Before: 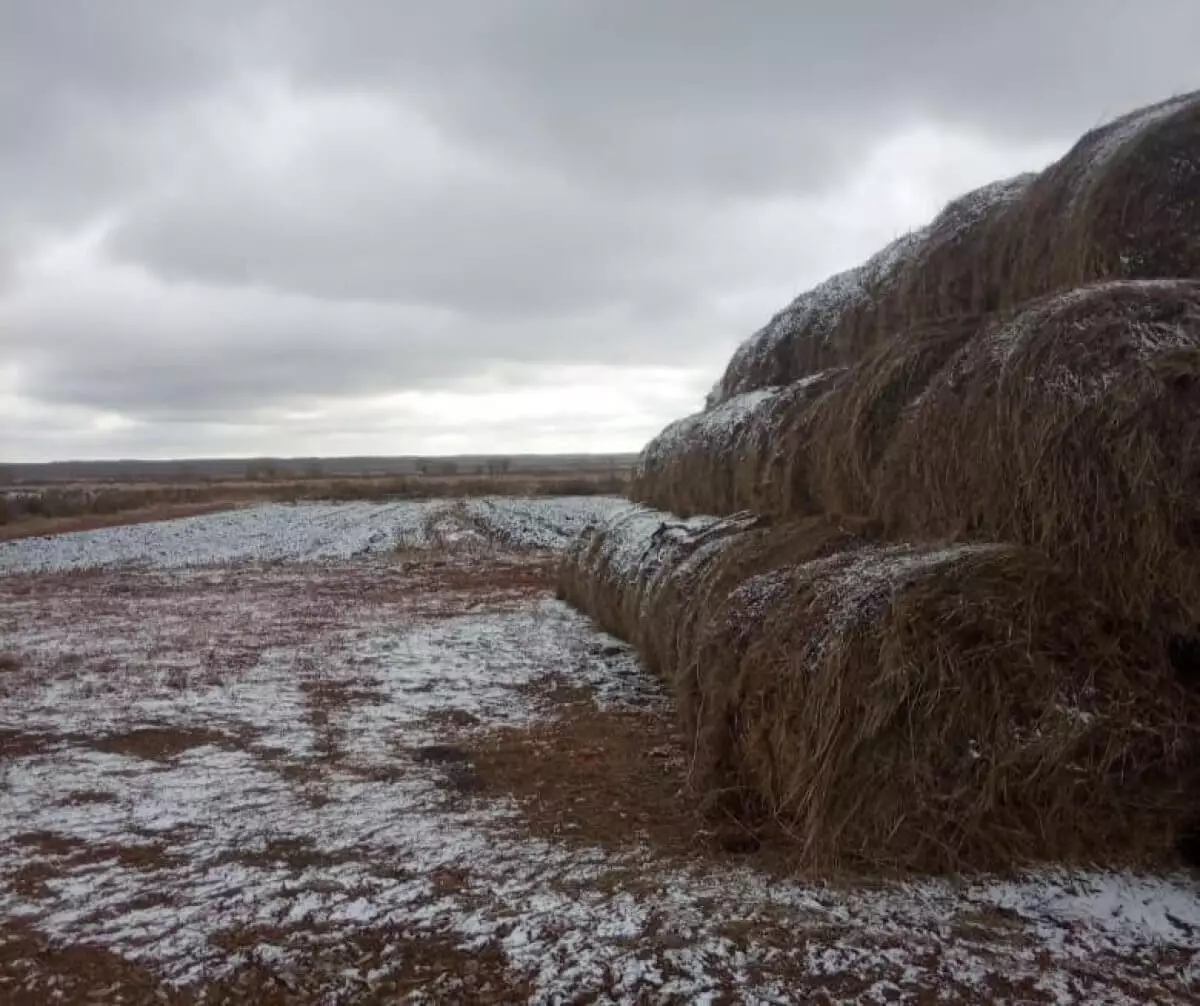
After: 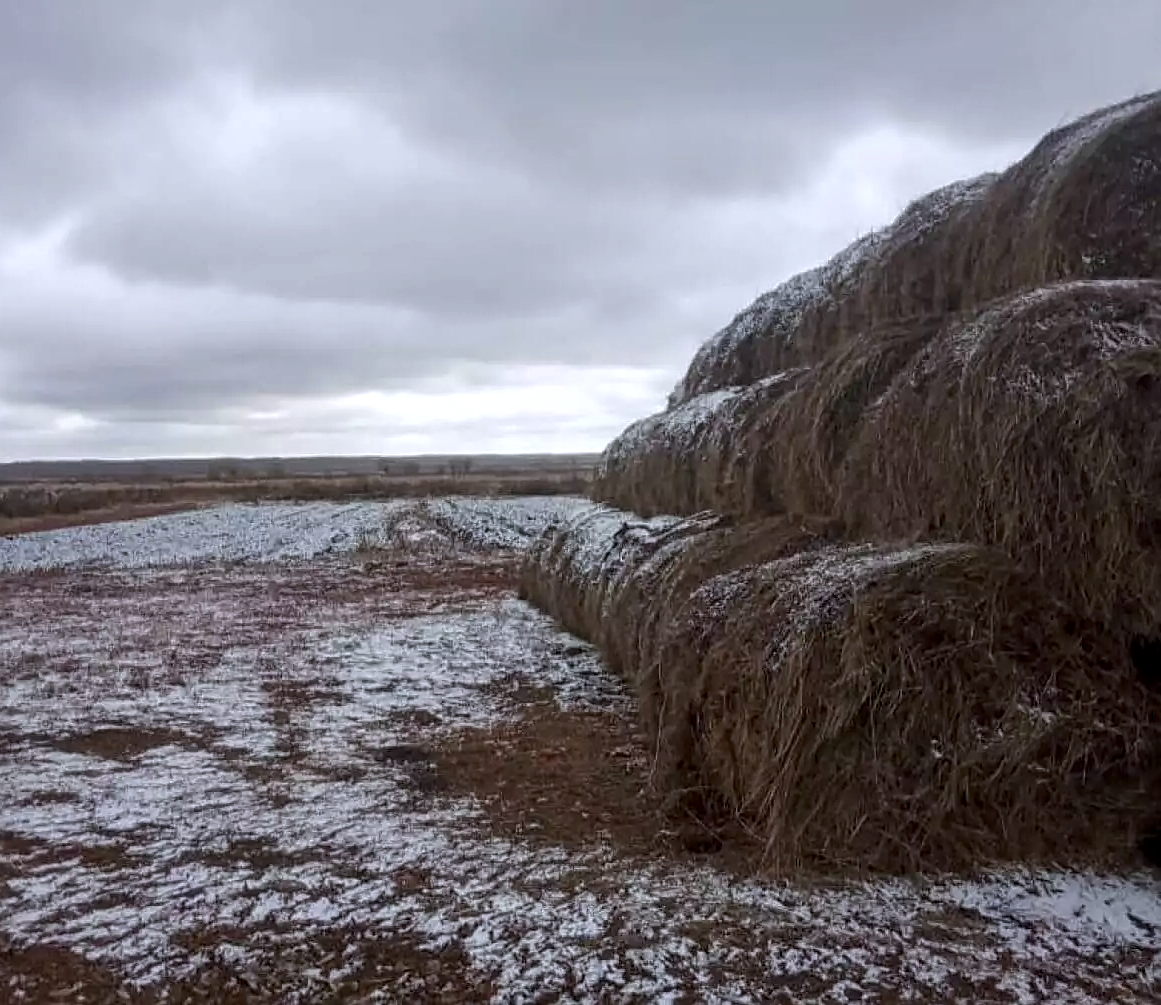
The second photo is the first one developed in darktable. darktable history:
sharpen: on, module defaults
white balance: red 0.984, blue 1.059
local contrast: on, module defaults
crop and rotate: left 3.238%
